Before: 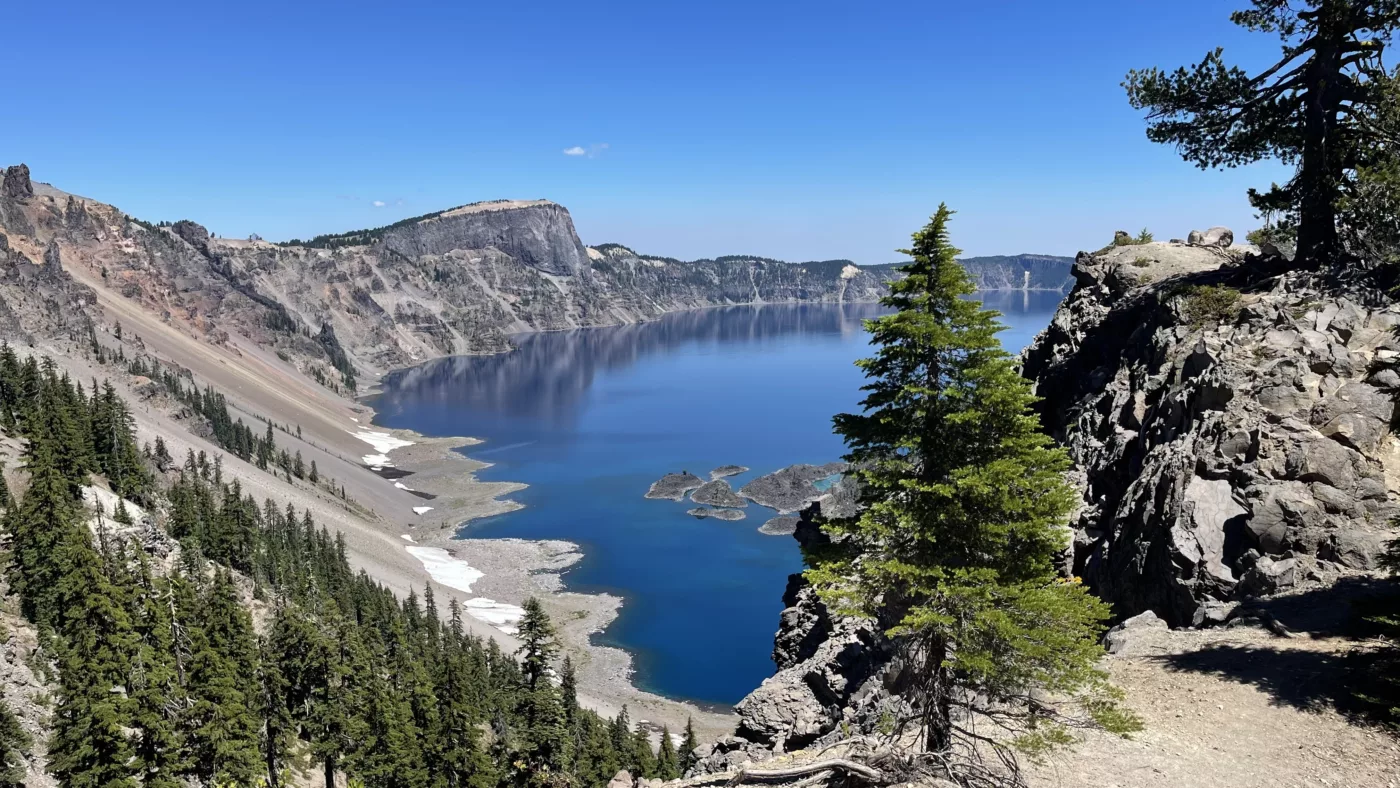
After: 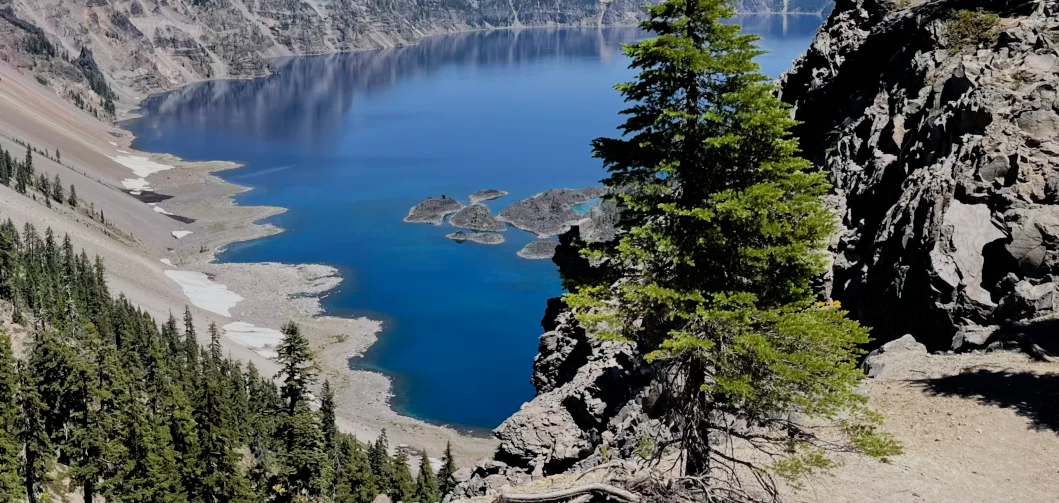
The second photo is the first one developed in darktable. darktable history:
crop and rotate: left 17.299%, top 35.115%, right 7.015%, bottom 1.024%
filmic rgb: black relative exposure -7.65 EV, white relative exposure 4.56 EV, hardness 3.61
